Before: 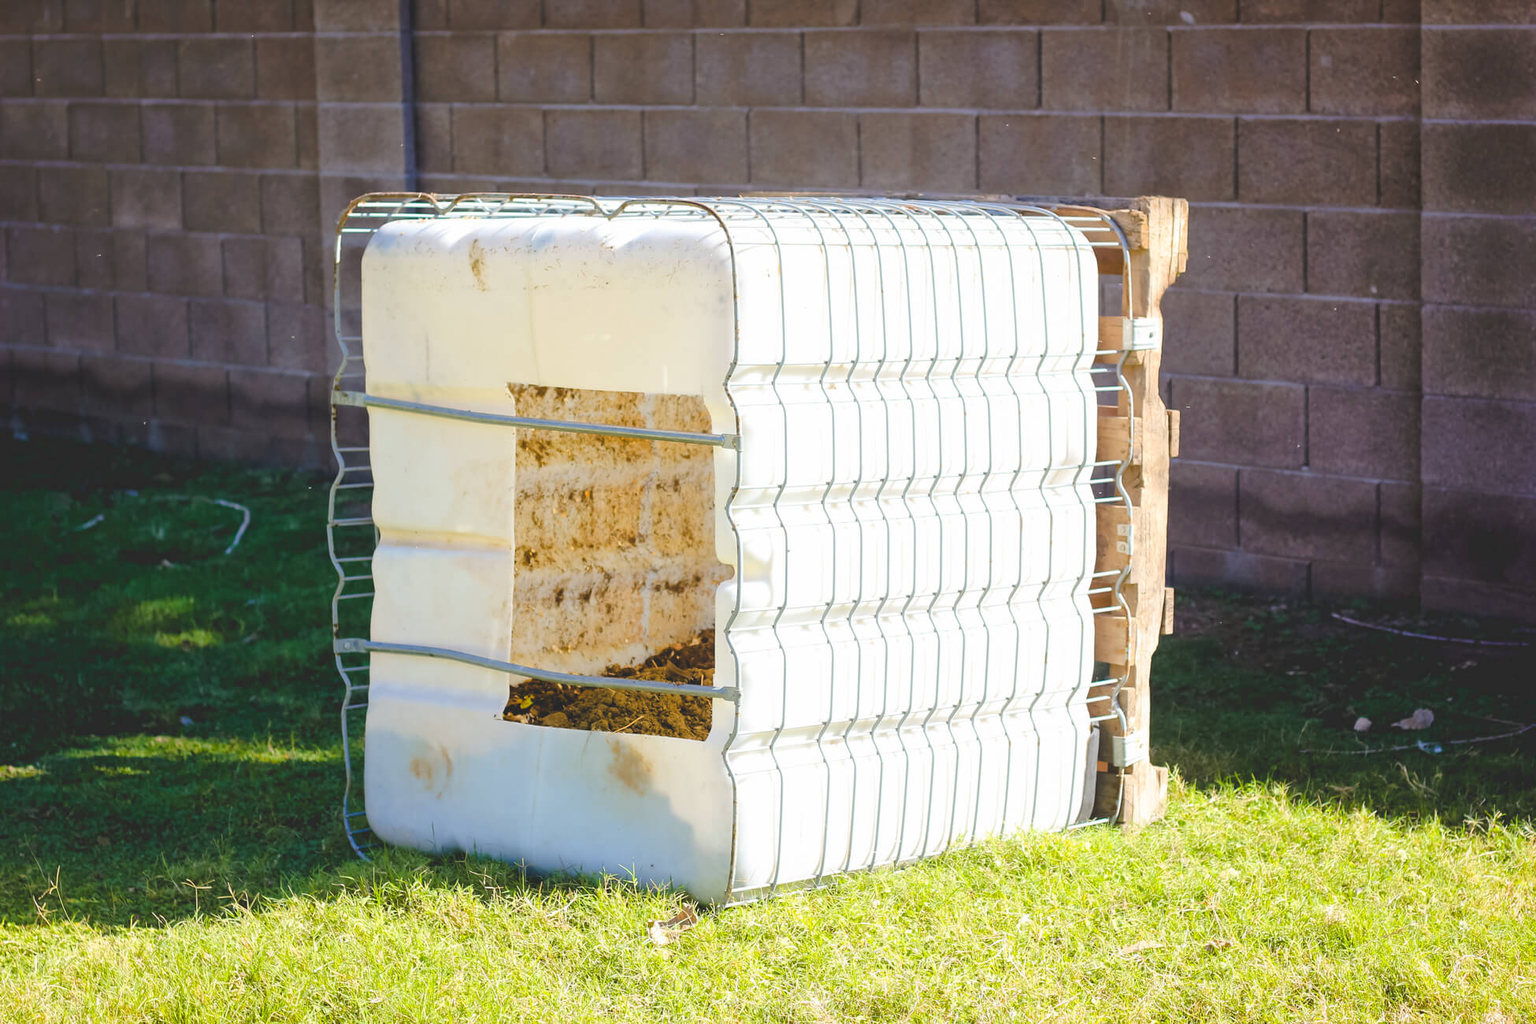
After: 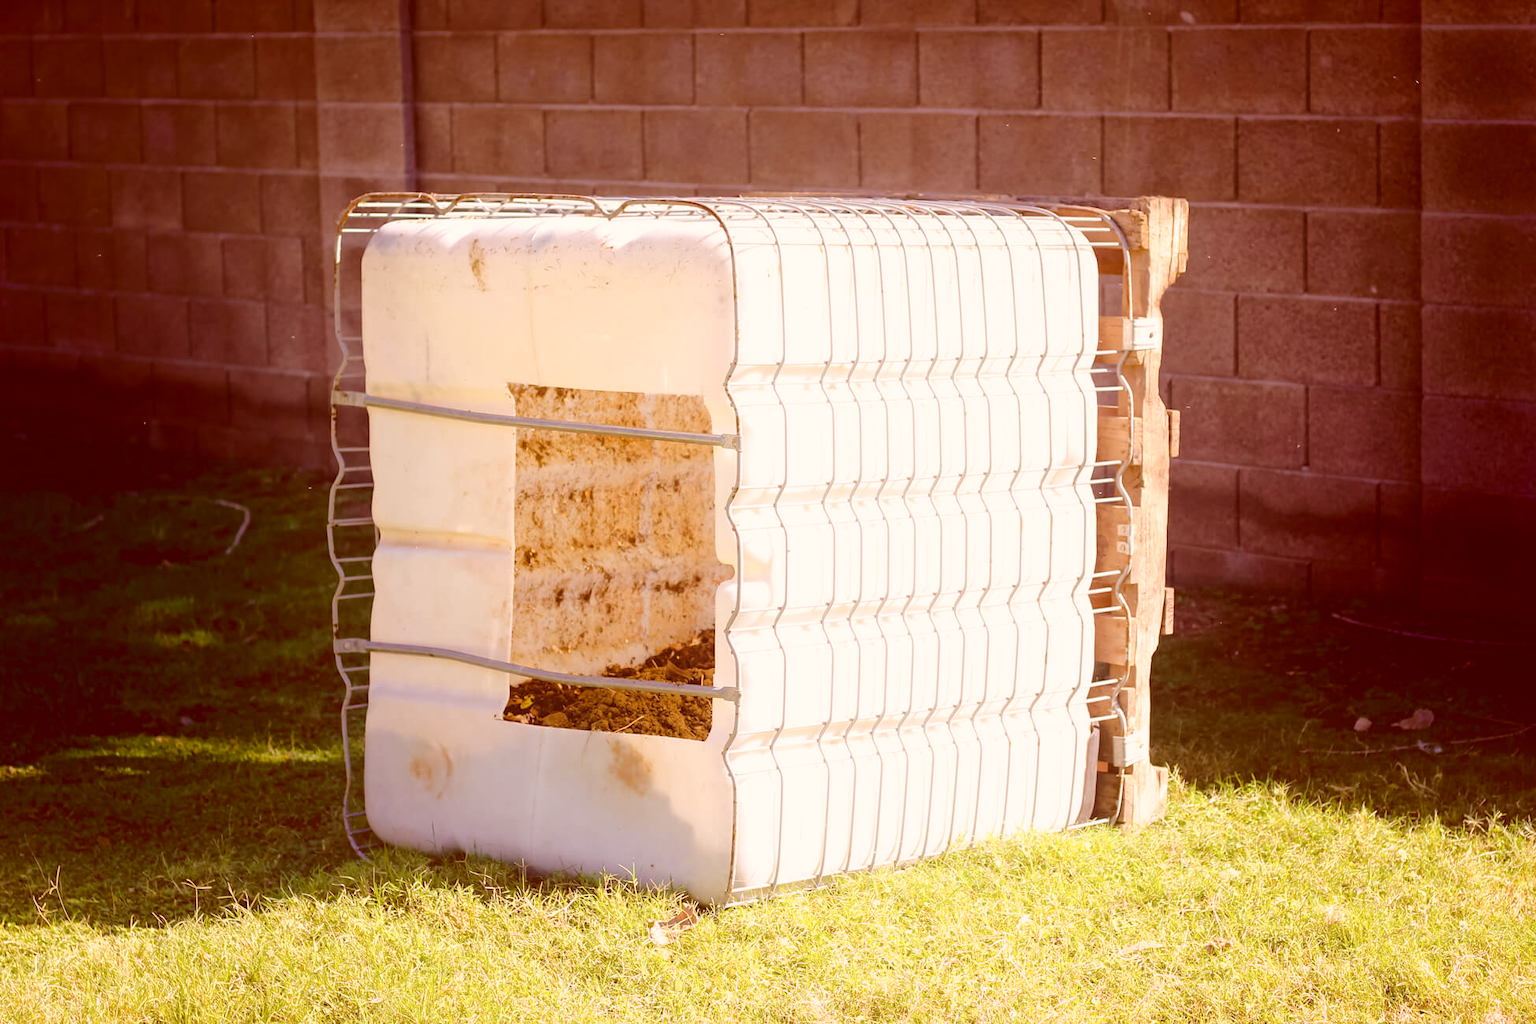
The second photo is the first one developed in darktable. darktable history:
shadows and highlights: shadows -70, highlights 35, soften with gaussian
white balance: emerald 1
color correction: highlights a* 9.03, highlights b* 8.71, shadows a* 40, shadows b* 40, saturation 0.8
tone equalizer: -8 EV -1.84 EV, -7 EV -1.16 EV, -6 EV -1.62 EV, smoothing diameter 25%, edges refinement/feathering 10, preserve details guided filter
